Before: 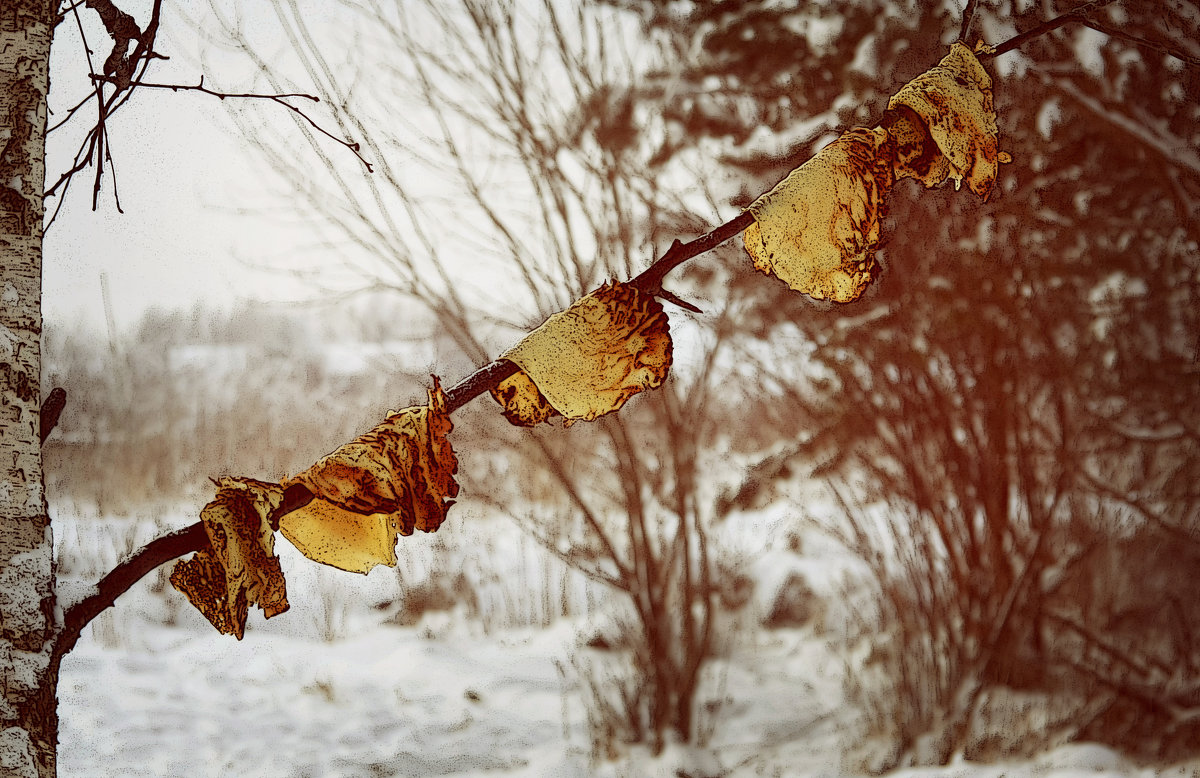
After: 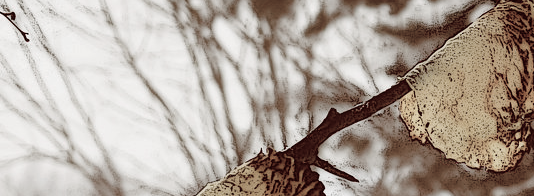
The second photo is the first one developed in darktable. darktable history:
color balance rgb: highlights gain › luminance 0.574%, highlights gain › chroma 0.36%, highlights gain › hue 42.24°, perceptual saturation grading › global saturation 20%, perceptual saturation grading › highlights -24.857%, perceptual saturation grading › shadows 49.323%, global vibrance 20%
color zones: curves: ch1 [(0, 0.34) (0.143, 0.164) (0.286, 0.152) (0.429, 0.176) (0.571, 0.173) (0.714, 0.188) (0.857, 0.199) (1, 0.34)]
crop: left 28.673%, top 16.843%, right 26.753%, bottom 57.887%
